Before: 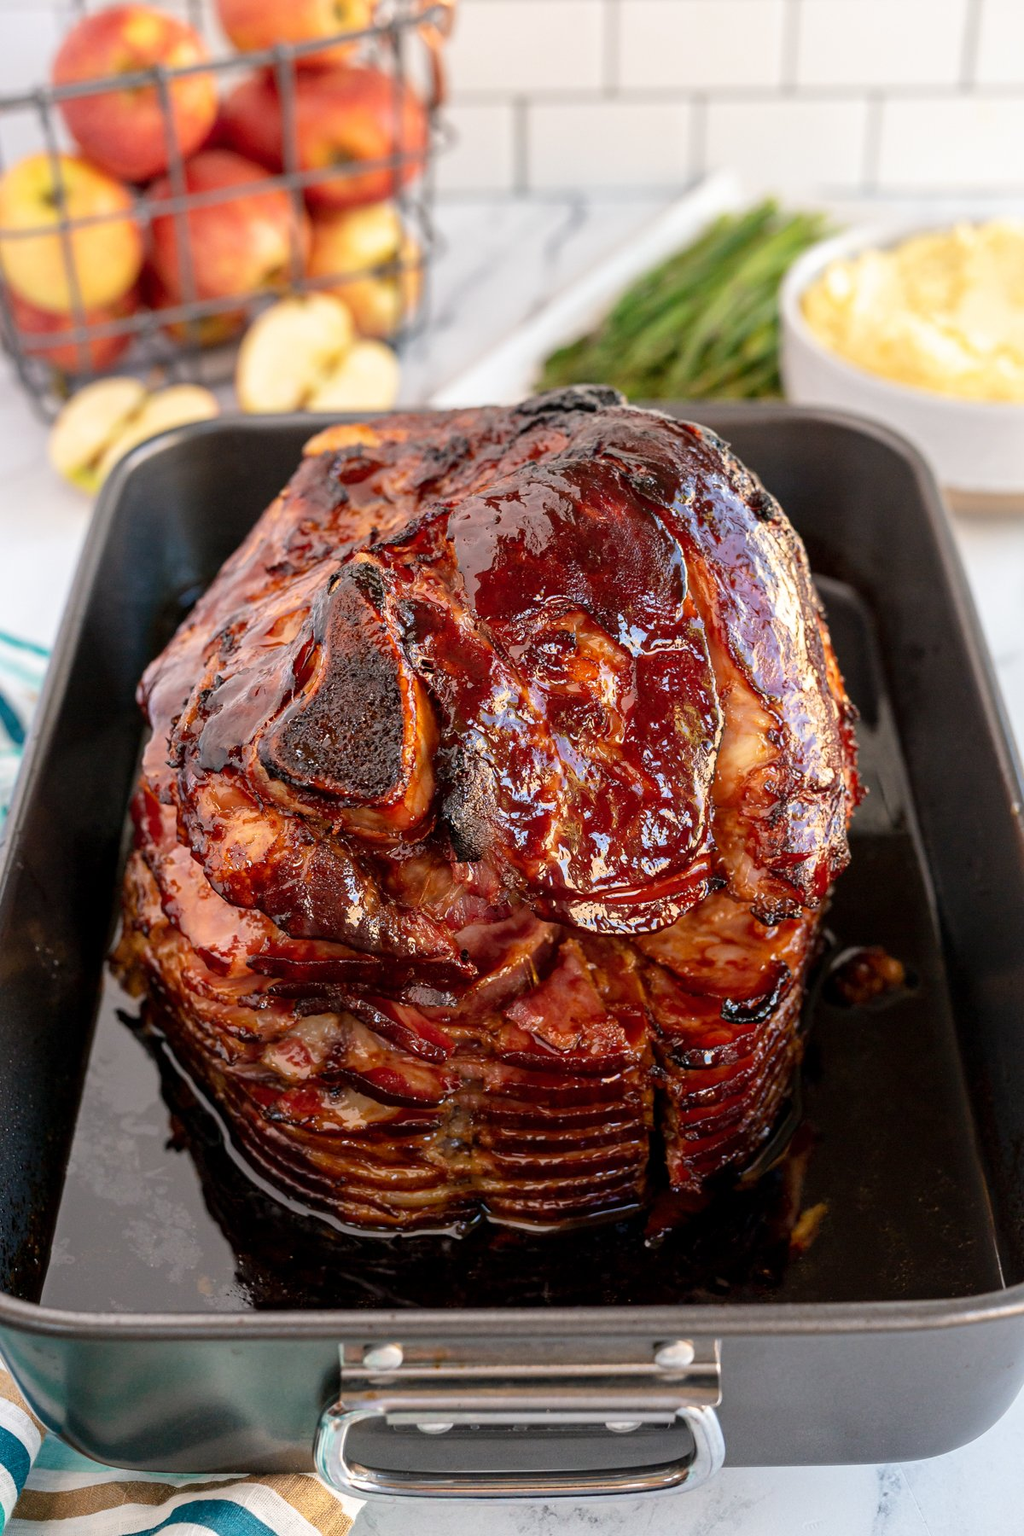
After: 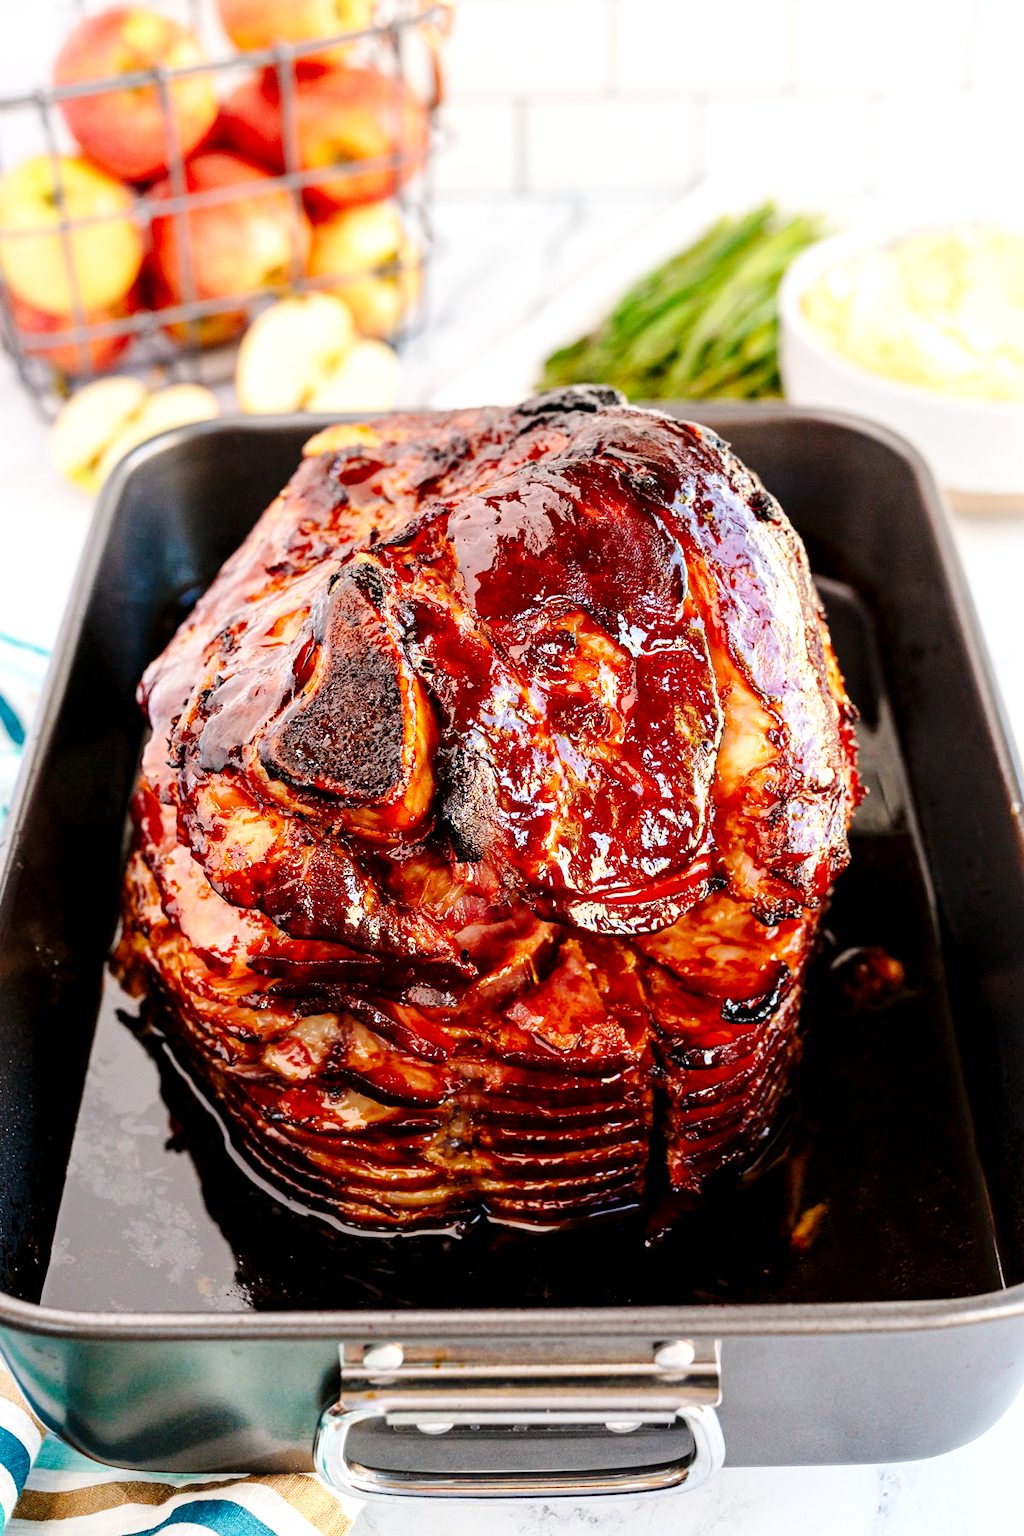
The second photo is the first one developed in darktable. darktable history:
base curve: curves: ch0 [(0, 0) (0.036, 0.025) (0.121, 0.166) (0.206, 0.329) (0.605, 0.79) (1, 1)], preserve colors none
exposure: black level correction 0.005, exposure 0.41 EV, compensate exposure bias true, compensate highlight preservation false
